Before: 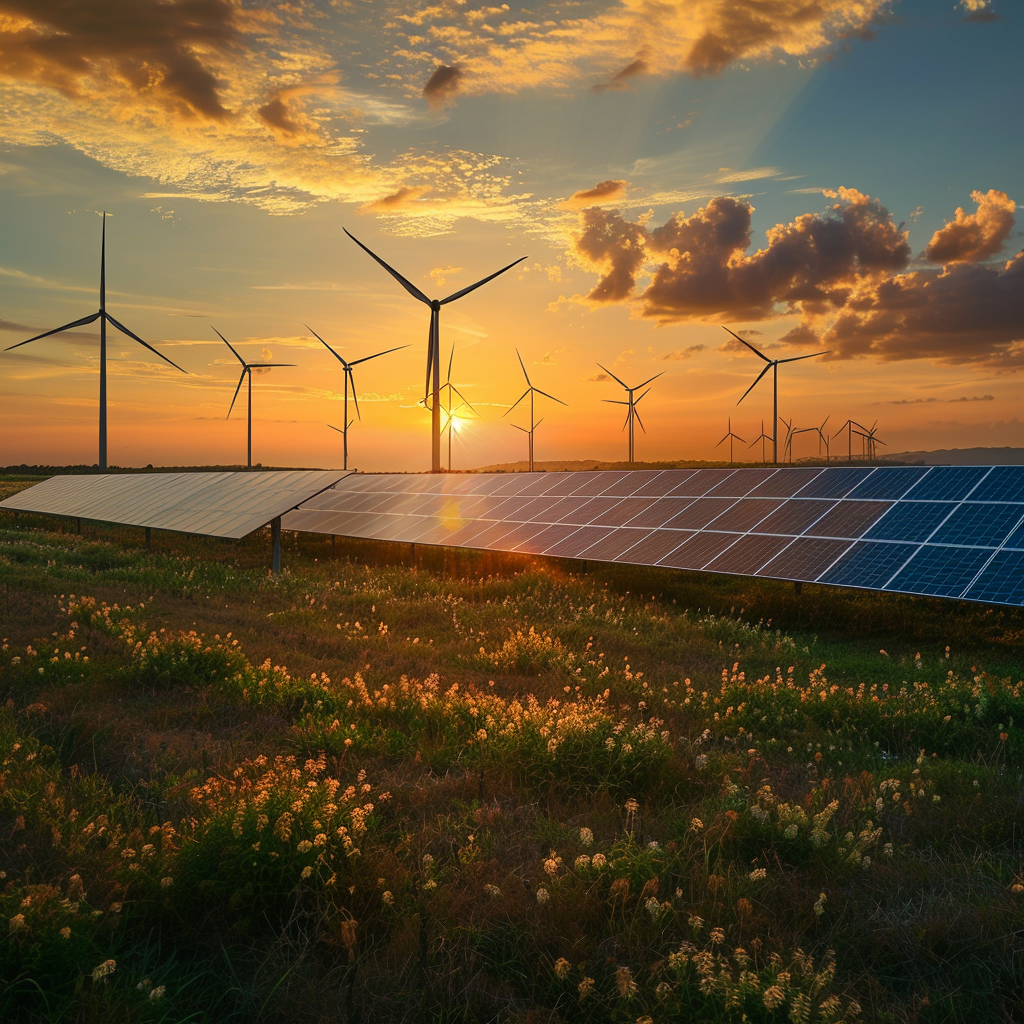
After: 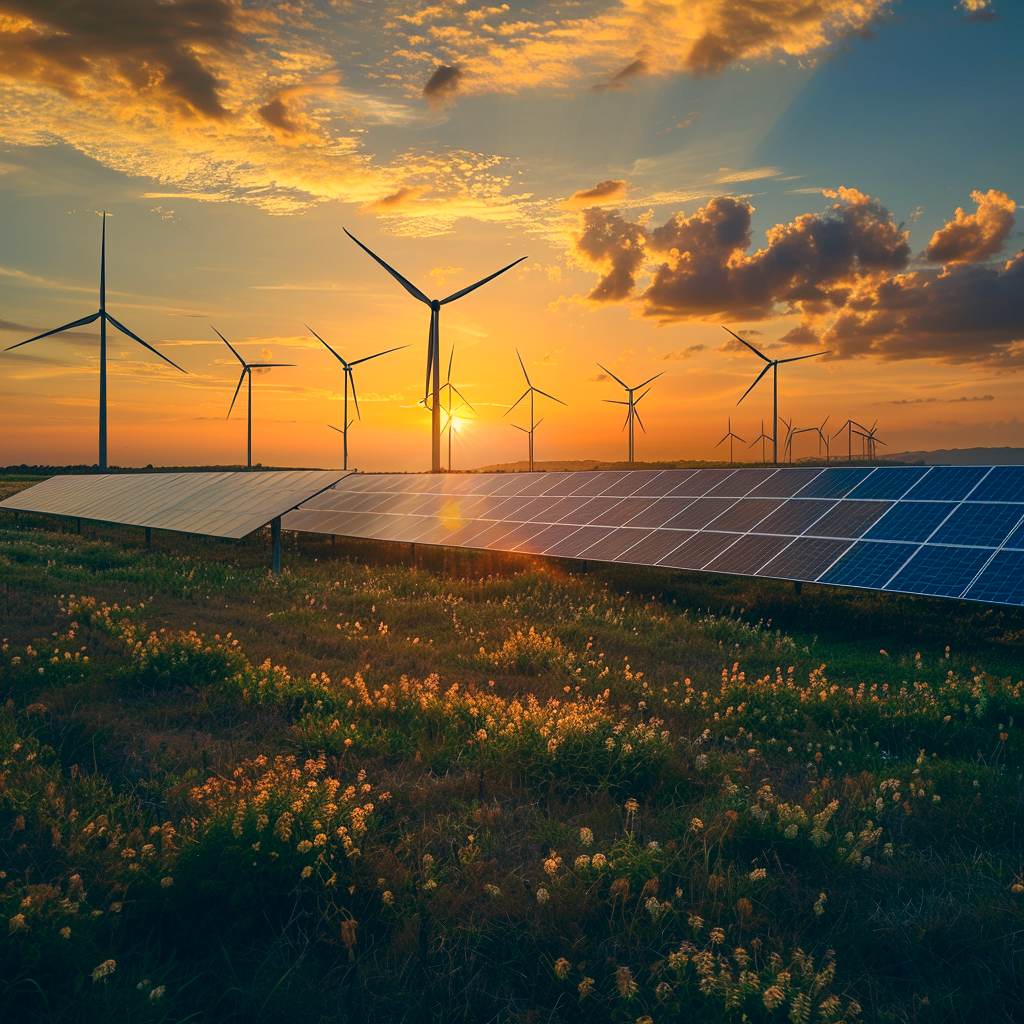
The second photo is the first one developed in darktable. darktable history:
shadows and highlights: shadows -0.266, highlights 41.59
color correction: highlights a* 10.37, highlights b* 14.56, shadows a* -10.17, shadows b* -15.06
